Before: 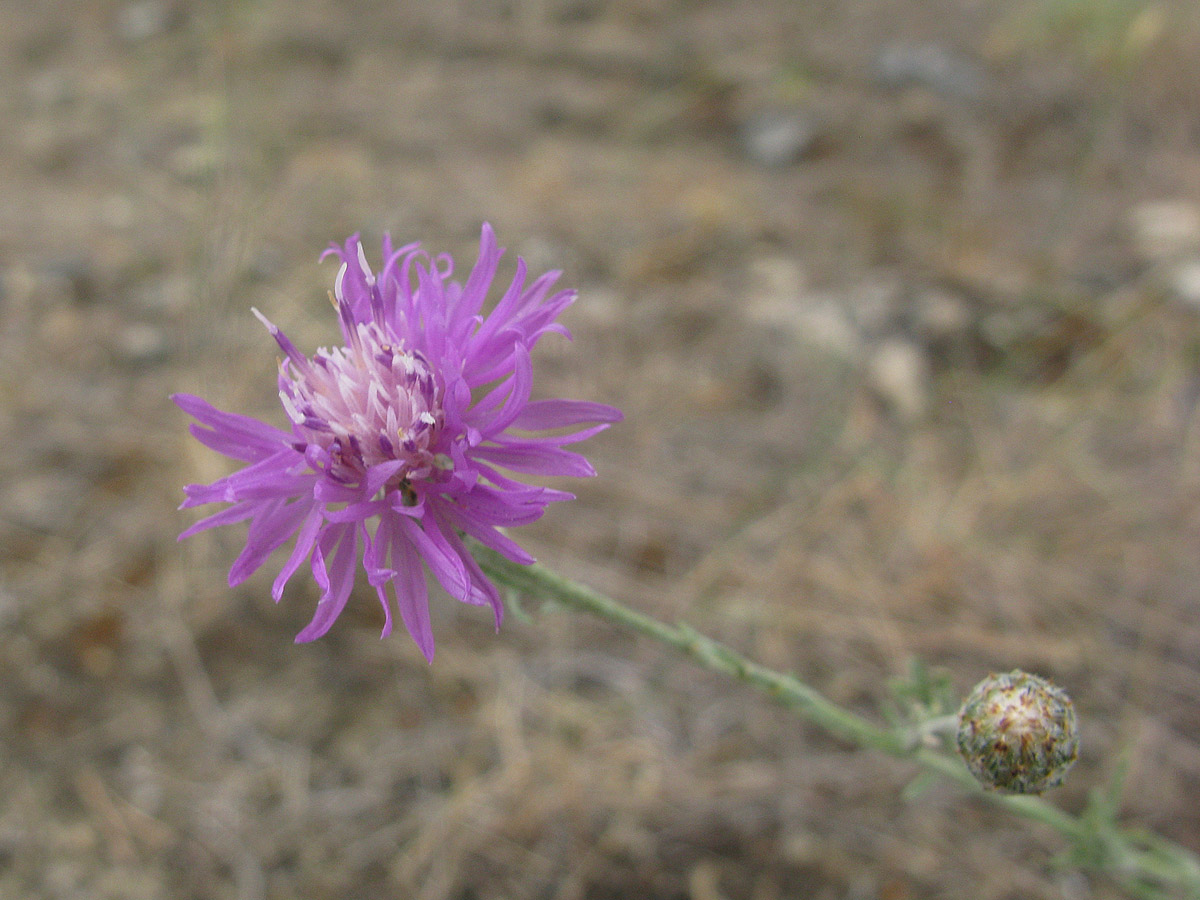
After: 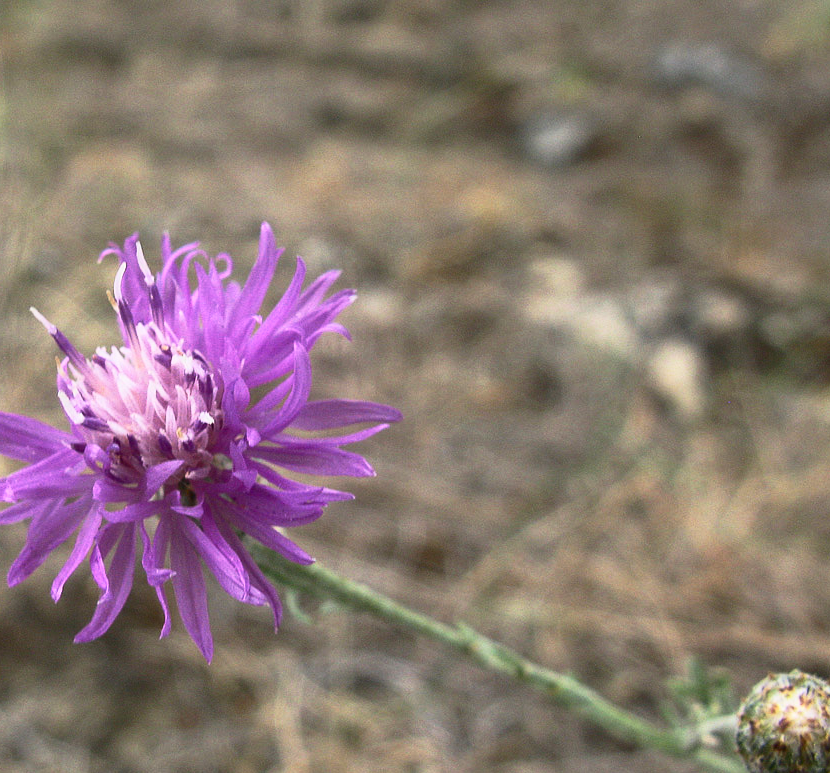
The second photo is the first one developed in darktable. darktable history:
contrast brightness saturation: contrast 0.28
base curve: curves: ch0 [(0, 0) (0.257, 0.25) (0.482, 0.586) (0.757, 0.871) (1, 1)], preserve colors none
crop: left 18.432%, right 12.383%, bottom 14.024%
